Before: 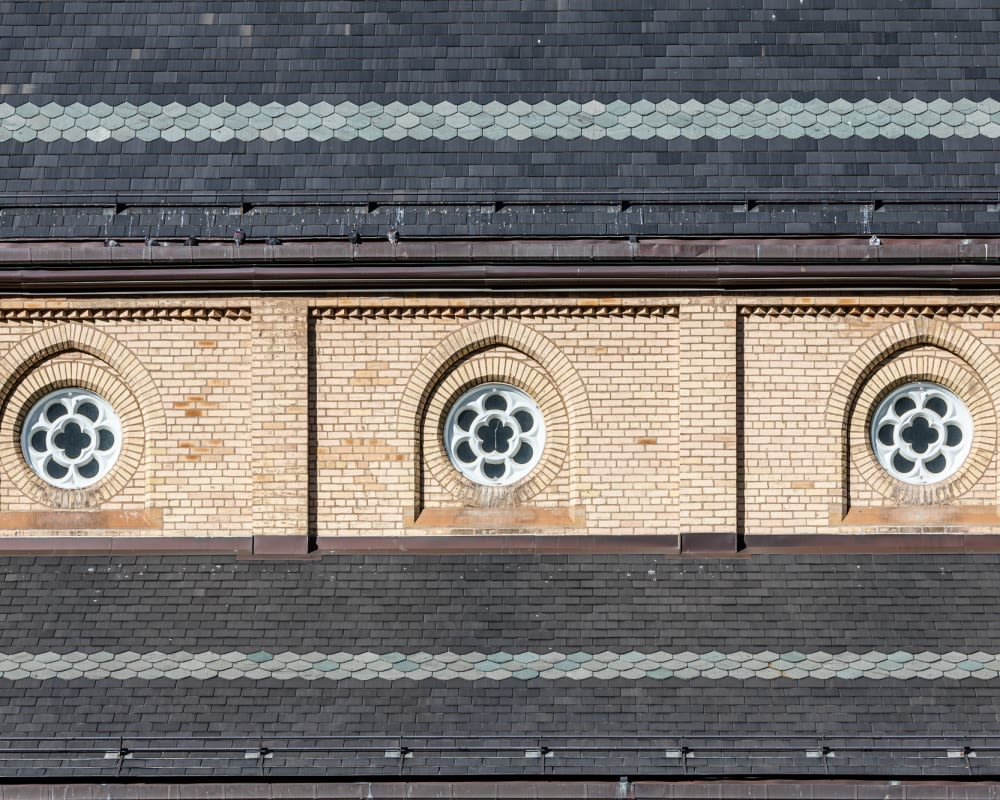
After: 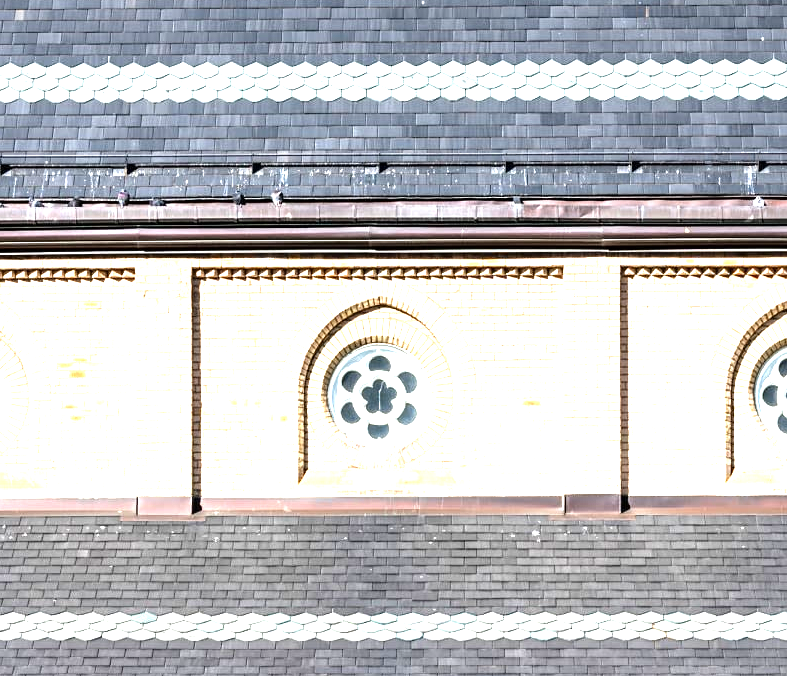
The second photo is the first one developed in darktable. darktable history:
exposure: black level correction 0.001, exposure 1.398 EV, compensate highlight preservation false
crop: left 11.621%, top 4.976%, right 9.579%, bottom 10.486%
tone equalizer: -8 EV -0.749 EV, -7 EV -0.733 EV, -6 EV -0.636 EV, -5 EV -0.367 EV, -3 EV 0.379 EV, -2 EV 0.6 EV, -1 EV 0.681 EV, +0 EV 0.775 EV
